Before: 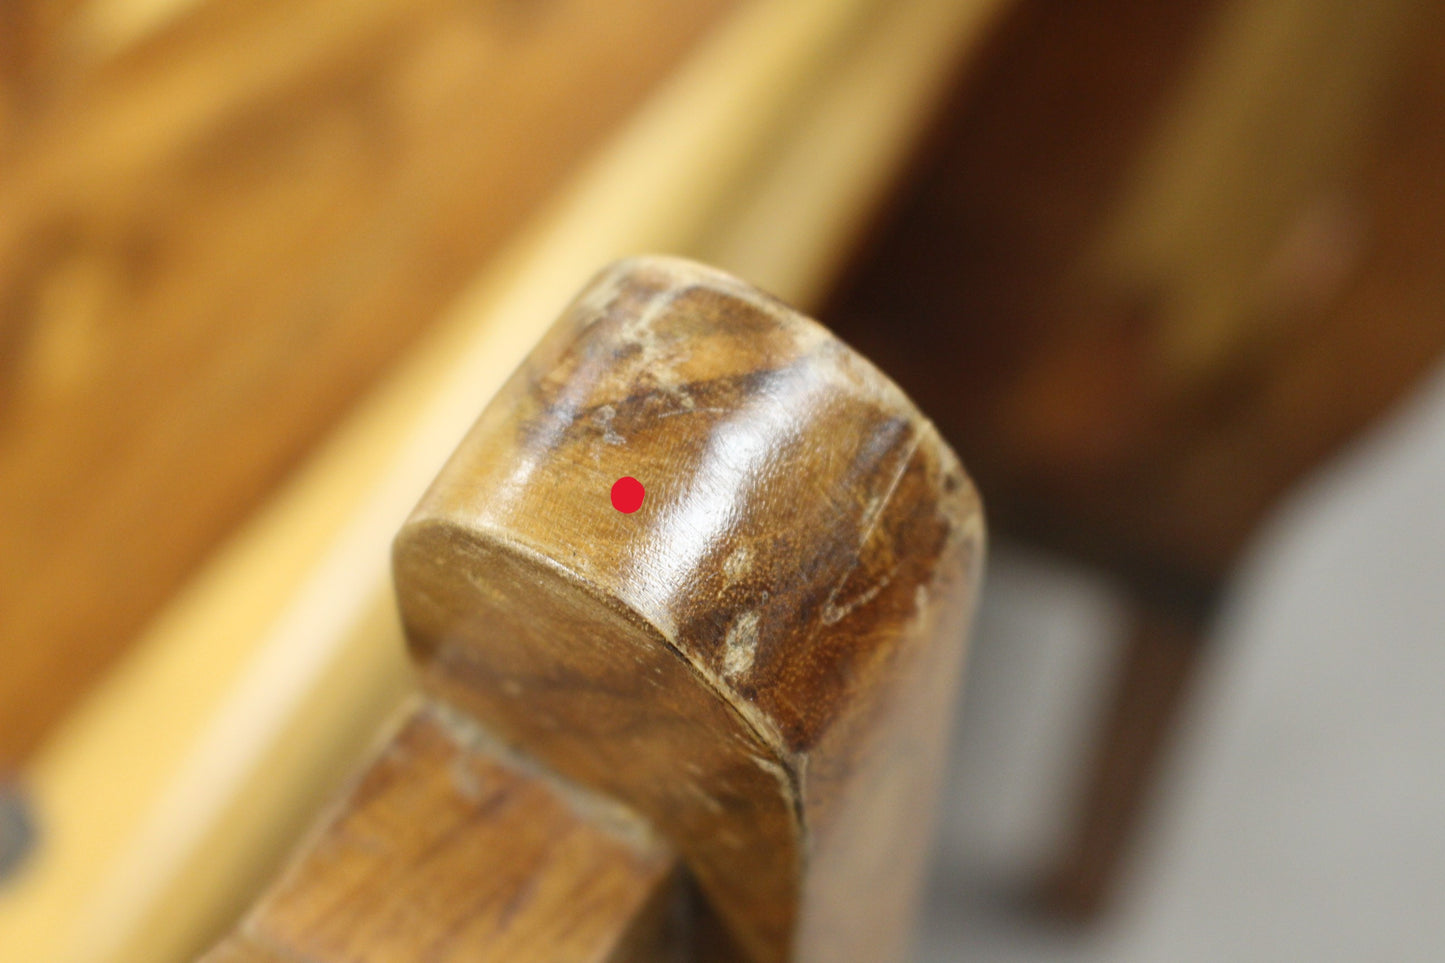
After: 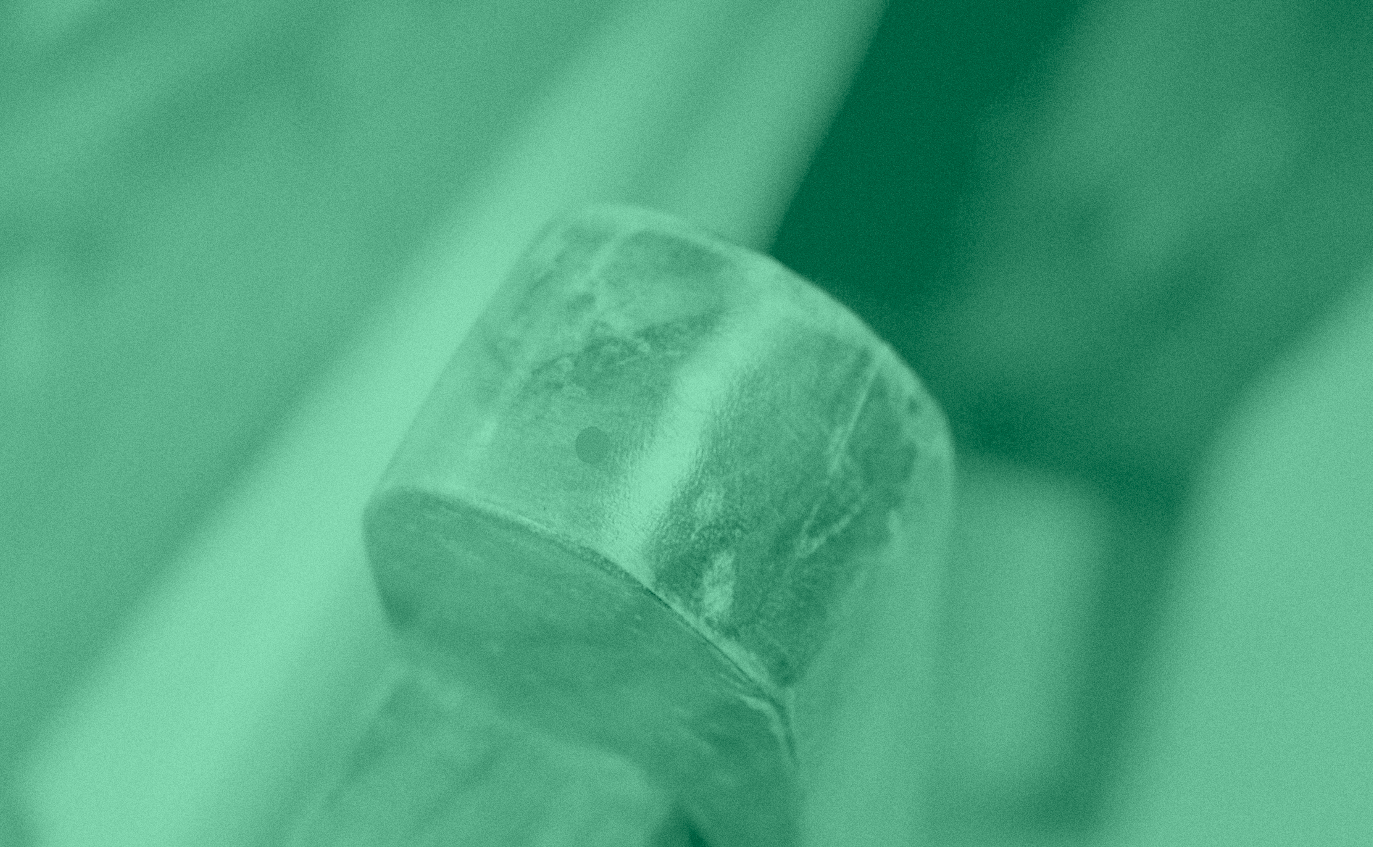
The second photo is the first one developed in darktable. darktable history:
rotate and perspective: rotation -5°, crop left 0.05, crop right 0.952, crop top 0.11, crop bottom 0.89
colorize: hue 147.6°, saturation 65%, lightness 21.64%
grain: coarseness 0.09 ISO
color correction: saturation 1.32
rgb levels: preserve colors sum RGB, levels [[0.038, 0.433, 0.934], [0, 0.5, 1], [0, 0.5, 1]]
graduated density: density 2.02 EV, hardness 44%, rotation 0.374°, offset 8.21, hue 208.8°, saturation 97%
